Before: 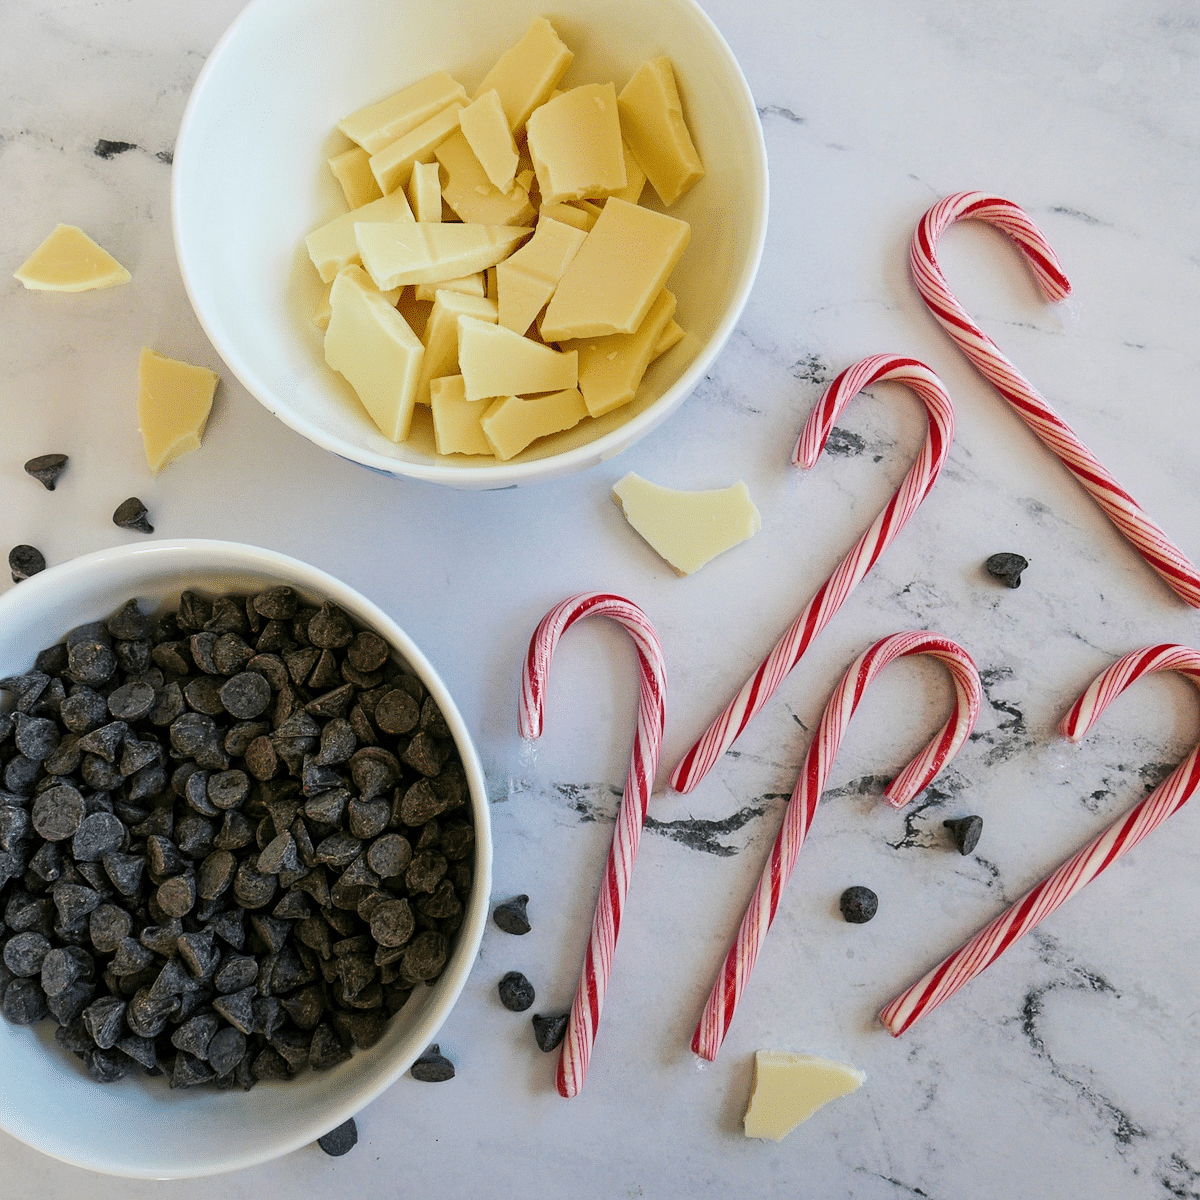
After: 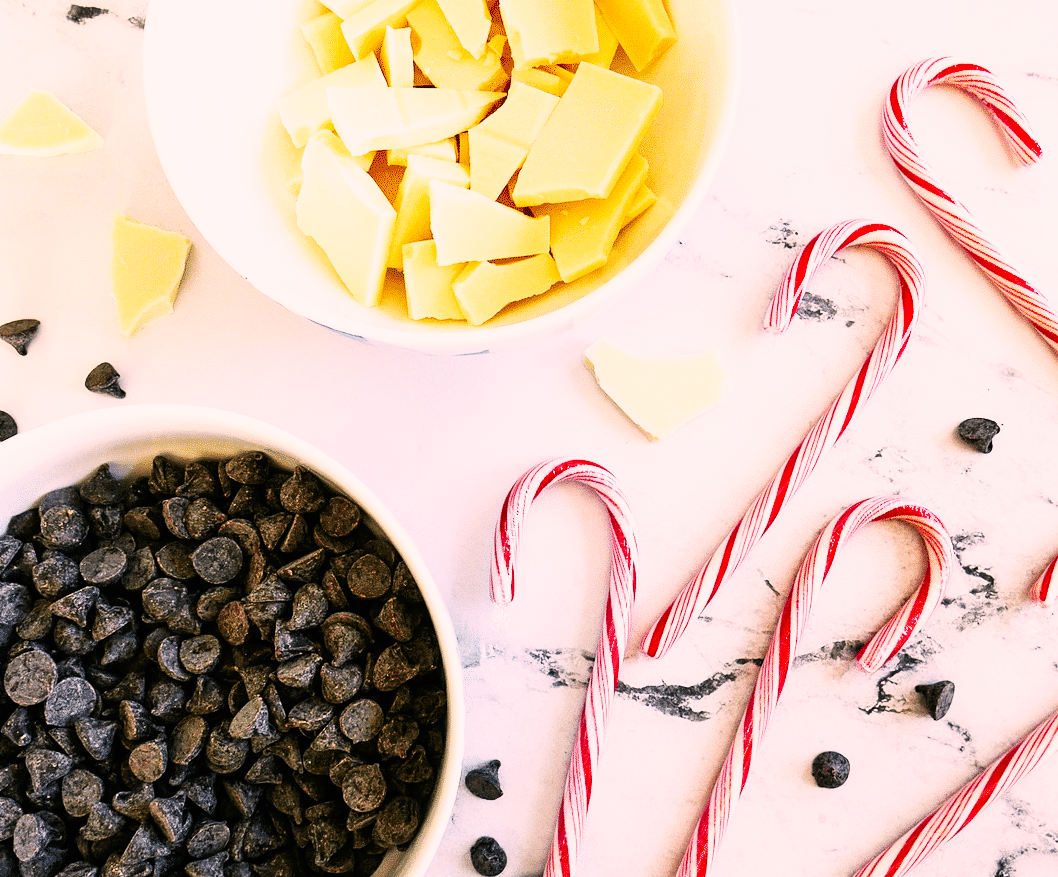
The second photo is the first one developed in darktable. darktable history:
color correction: highlights a* 12.72, highlights b* 5.51
base curve: curves: ch0 [(0, 0) (0.007, 0.004) (0.027, 0.03) (0.046, 0.07) (0.207, 0.54) (0.442, 0.872) (0.673, 0.972) (1, 1)], preserve colors none
crop and rotate: left 2.386%, top 11.305%, right 9.445%, bottom 15.548%
